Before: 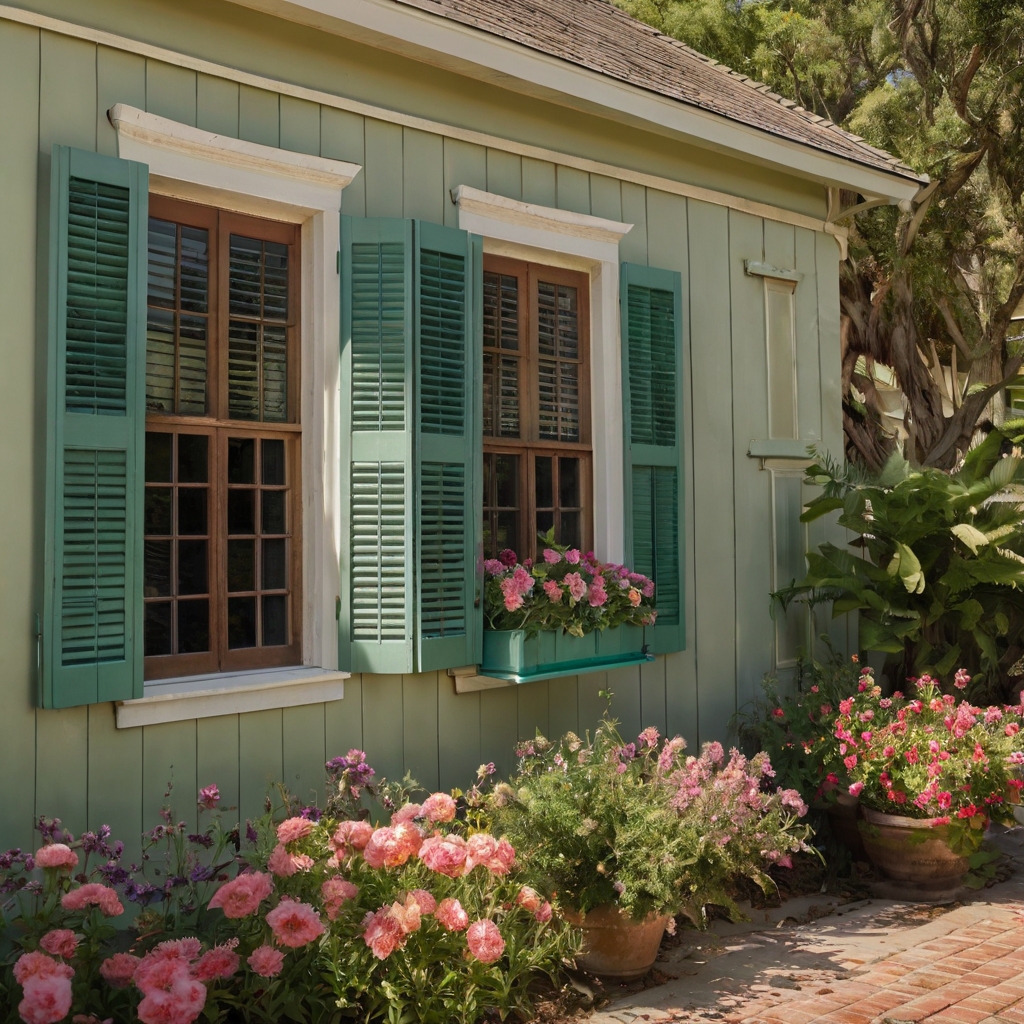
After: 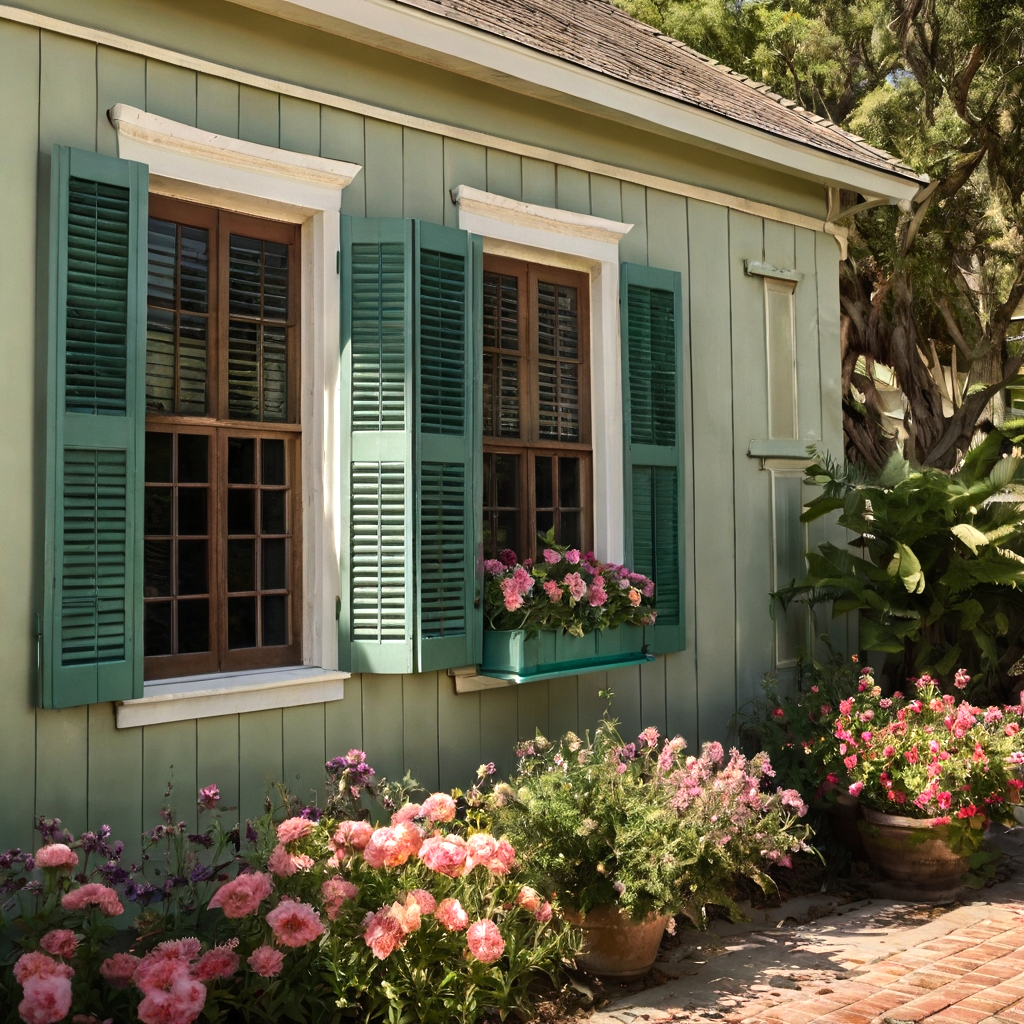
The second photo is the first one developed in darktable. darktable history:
tone equalizer: -8 EV -0.75 EV, -7 EV -0.7 EV, -6 EV -0.6 EV, -5 EV -0.4 EV, -3 EV 0.4 EV, -2 EV 0.6 EV, -1 EV 0.7 EV, +0 EV 0.75 EV, edges refinement/feathering 500, mask exposure compensation -1.57 EV, preserve details no
exposure: compensate highlight preservation false
white balance: emerald 1
